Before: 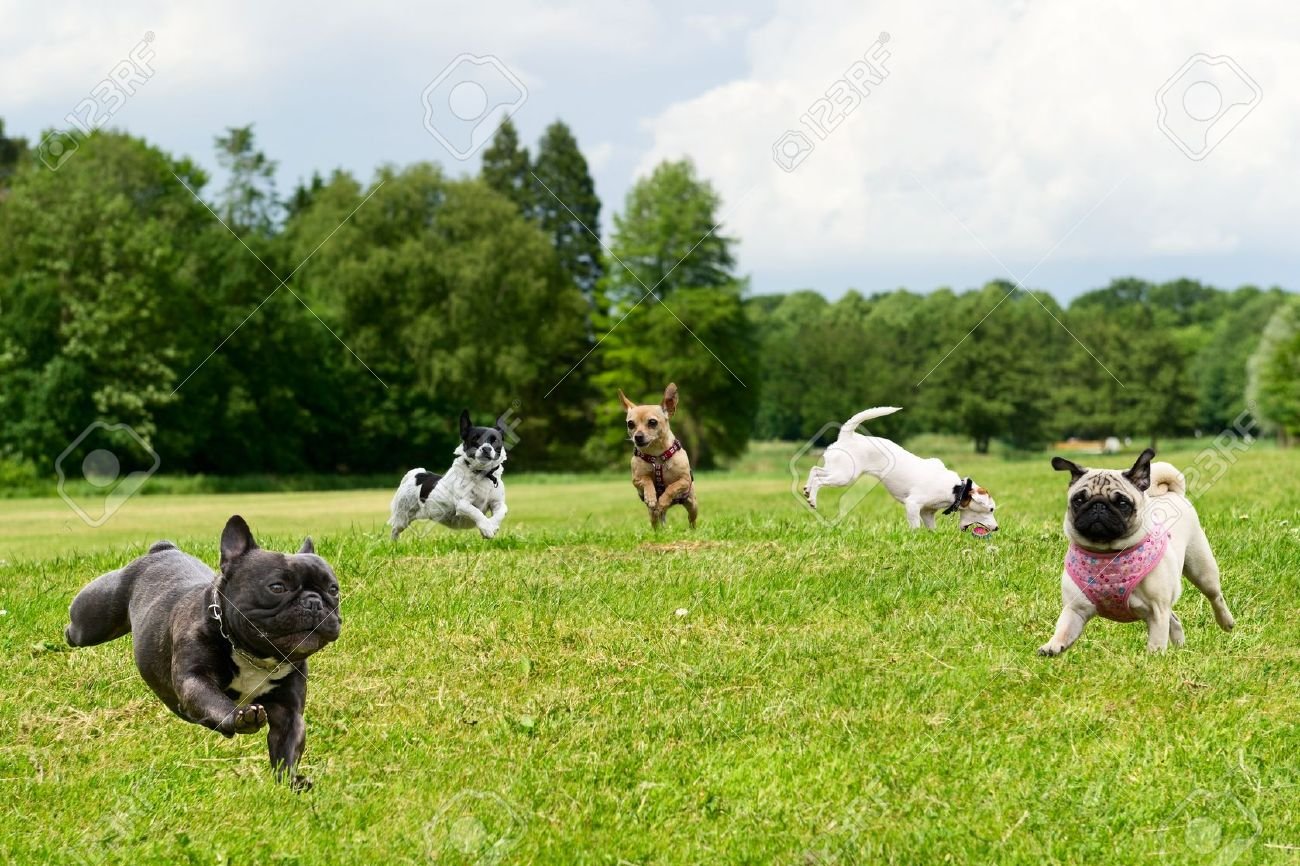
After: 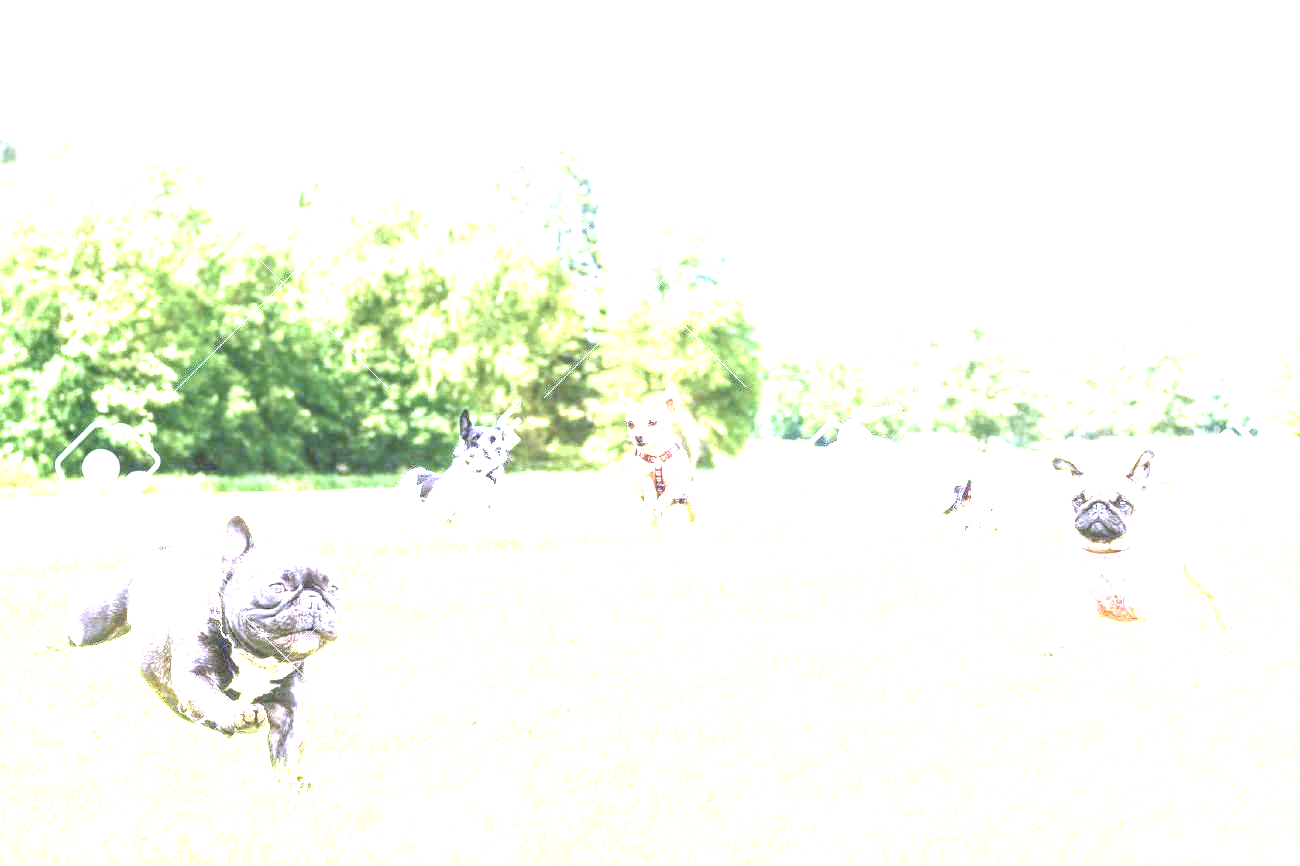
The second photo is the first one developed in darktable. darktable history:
exposure: black level correction 0, exposure 4 EV, compensate exposure bias true, compensate highlight preservation false
white balance: red 0.98, blue 1.61
contrast brightness saturation: contrast 0.1, saturation -0.3
local contrast: on, module defaults
